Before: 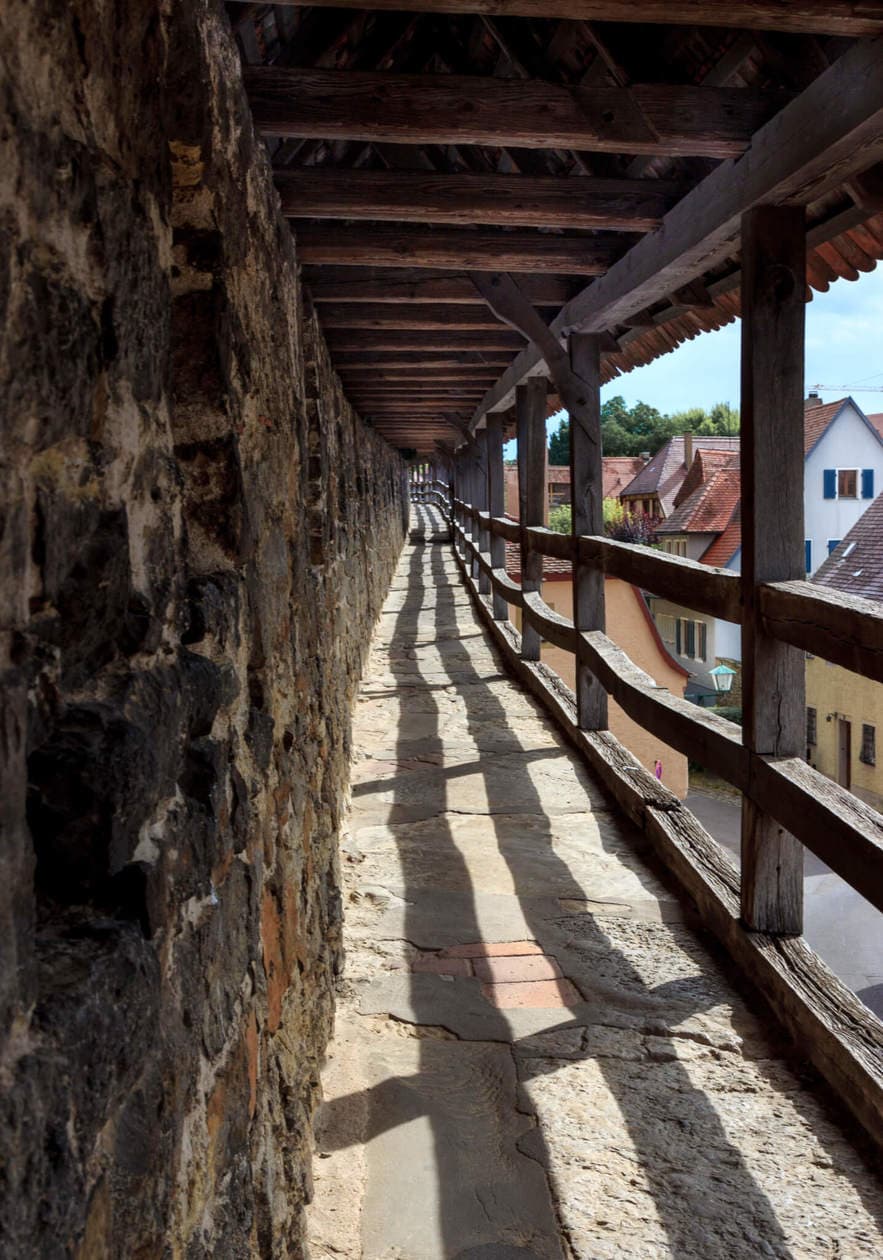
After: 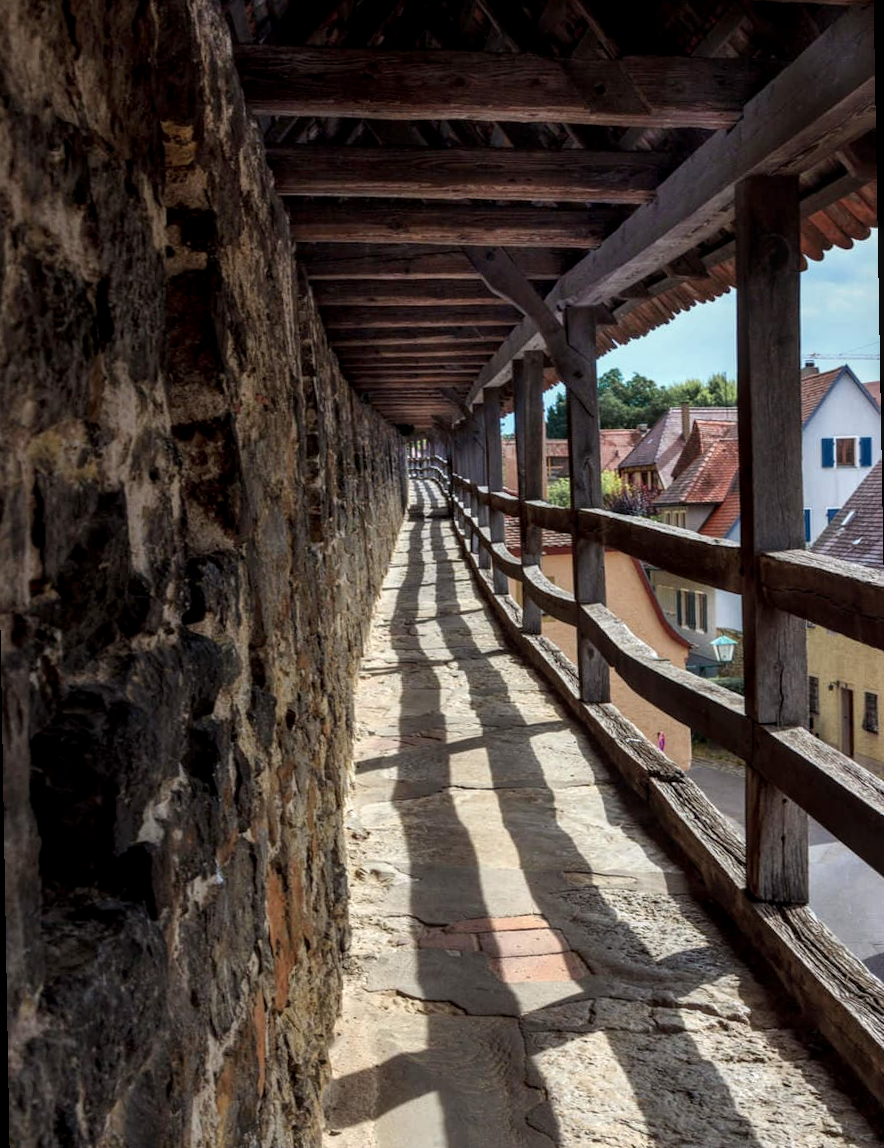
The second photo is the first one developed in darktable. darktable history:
crop and rotate: top 0%, bottom 5.097%
rotate and perspective: rotation -1°, crop left 0.011, crop right 0.989, crop top 0.025, crop bottom 0.975
local contrast: on, module defaults
bloom: size 3%, threshold 100%, strength 0%
